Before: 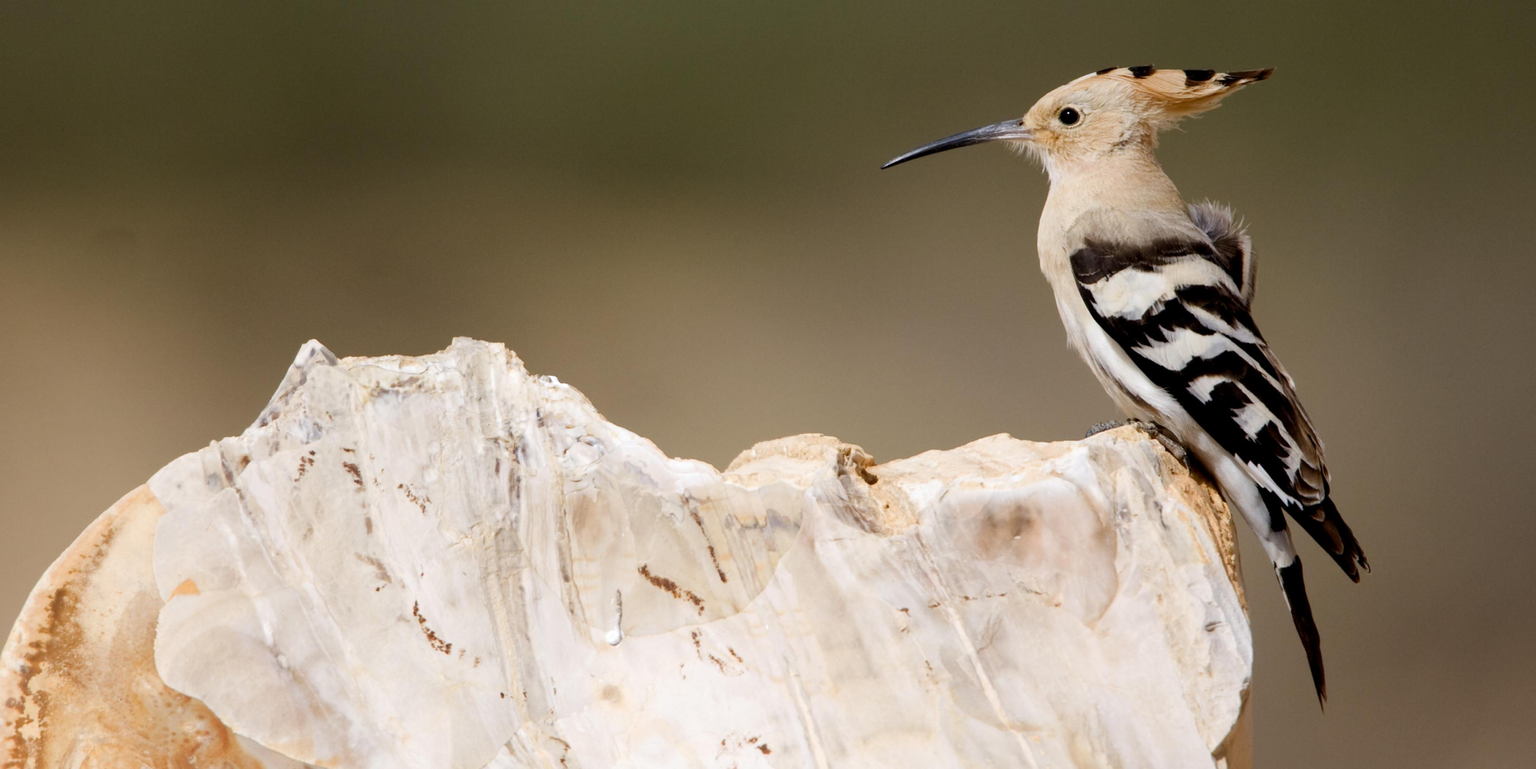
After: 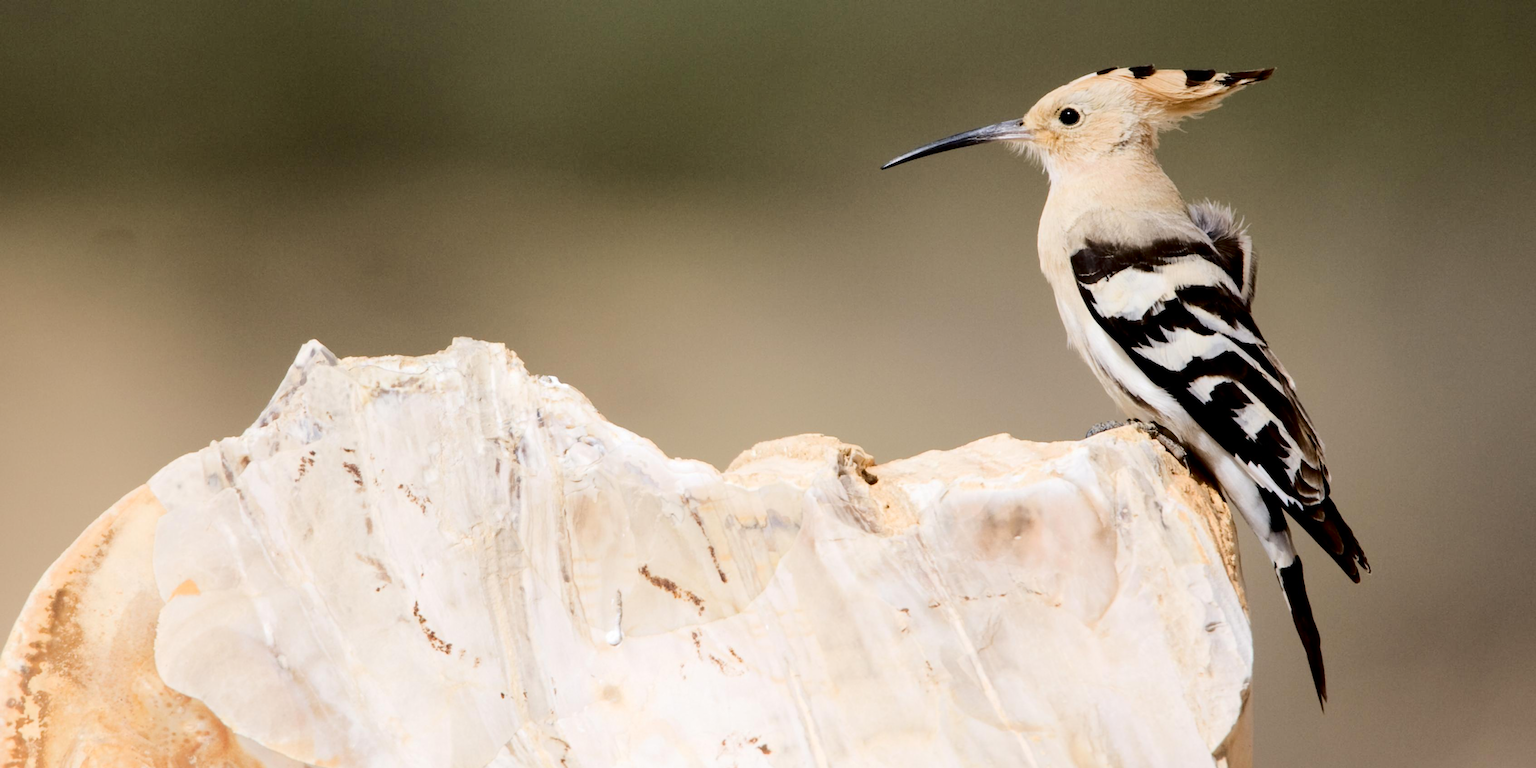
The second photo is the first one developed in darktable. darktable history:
tone curve: curves: ch0 [(0, 0) (0.003, 0.001) (0.011, 0.006) (0.025, 0.012) (0.044, 0.018) (0.069, 0.025) (0.1, 0.045) (0.136, 0.074) (0.177, 0.124) (0.224, 0.196) (0.277, 0.289) (0.335, 0.396) (0.399, 0.495) (0.468, 0.585) (0.543, 0.663) (0.623, 0.728) (0.709, 0.808) (0.801, 0.87) (0.898, 0.932) (1, 1)], color space Lab, independent channels, preserve colors none
